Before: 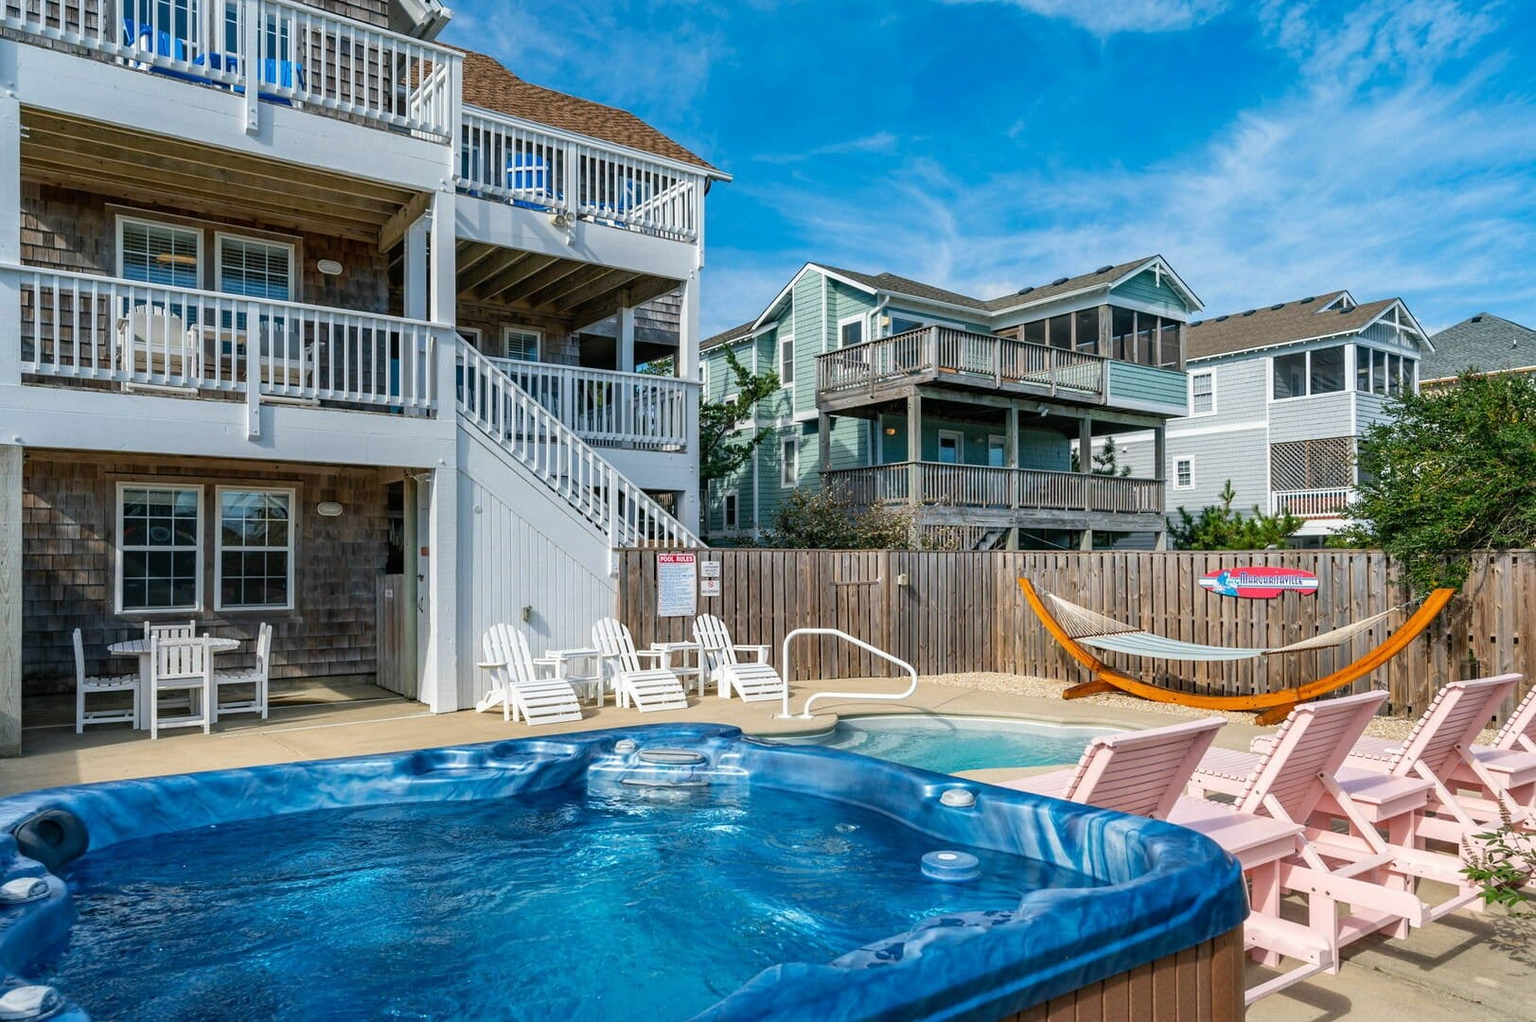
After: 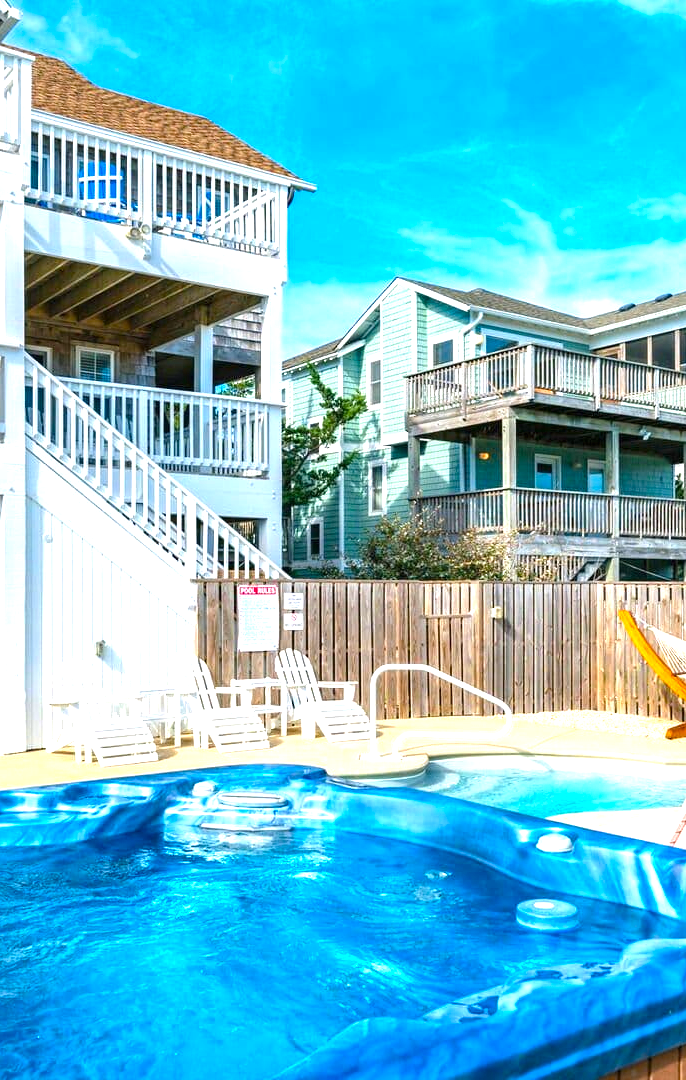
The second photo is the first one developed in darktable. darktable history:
crop: left 28.196%, right 29.516%
color balance rgb: shadows lift › luminance -9.868%, shadows lift › chroma 0.785%, shadows lift › hue 114.22°, perceptual saturation grading › global saturation 16.322%, perceptual brilliance grading › global brilliance 9.426%, perceptual brilliance grading › shadows 15.436%, global vibrance 20%
exposure: black level correction 0, exposure 0.897 EV, compensate exposure bias true, compensate highlight preservation false
